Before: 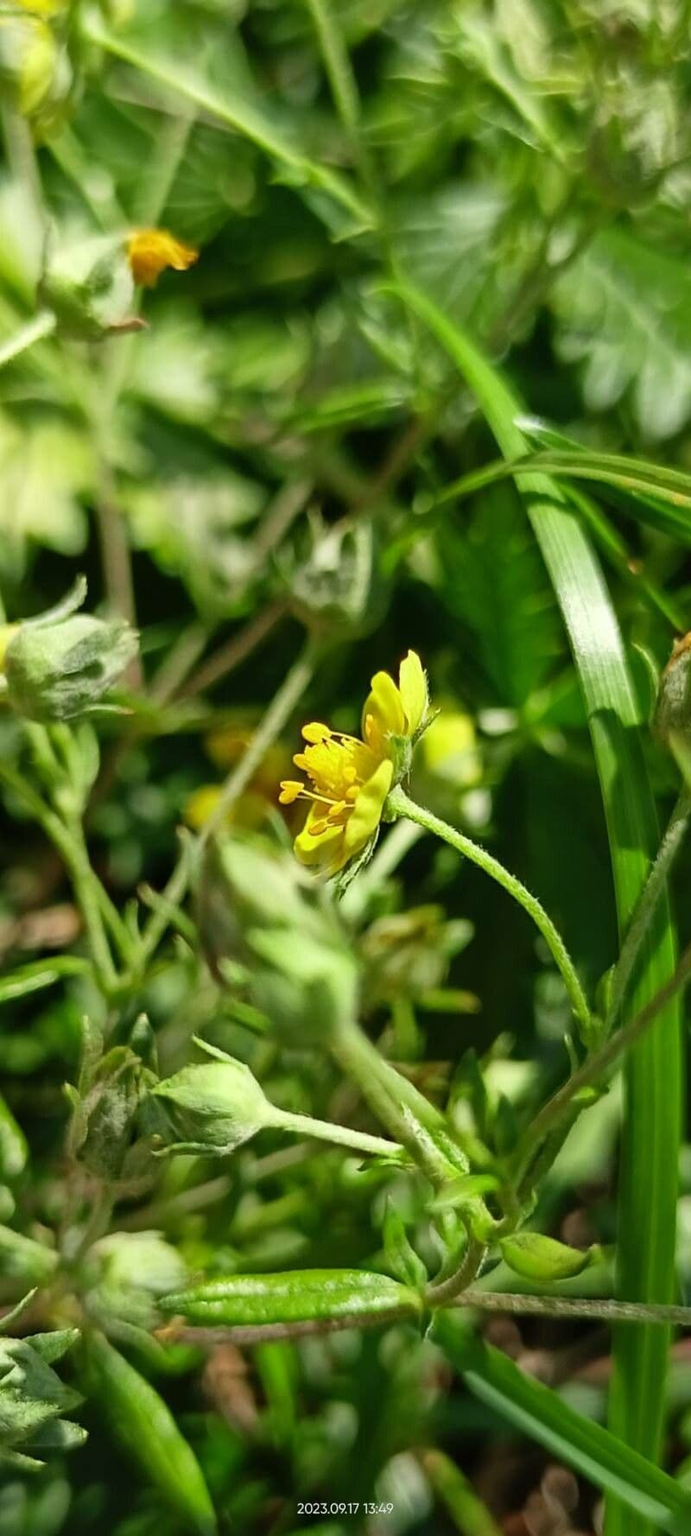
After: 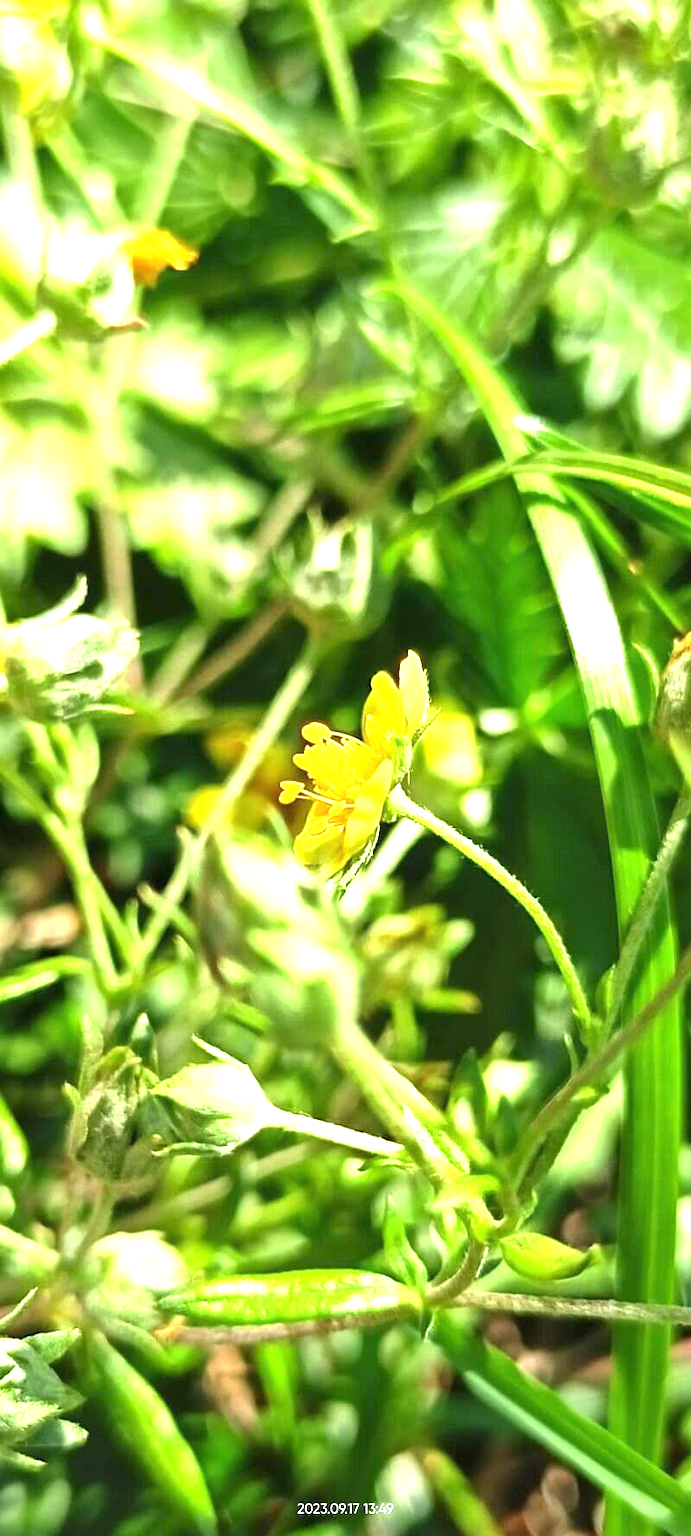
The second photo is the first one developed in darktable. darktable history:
exposure: black level correction 0, exposure 1.701 EV, compensate exposure bias true, compensate highlight preservation false
